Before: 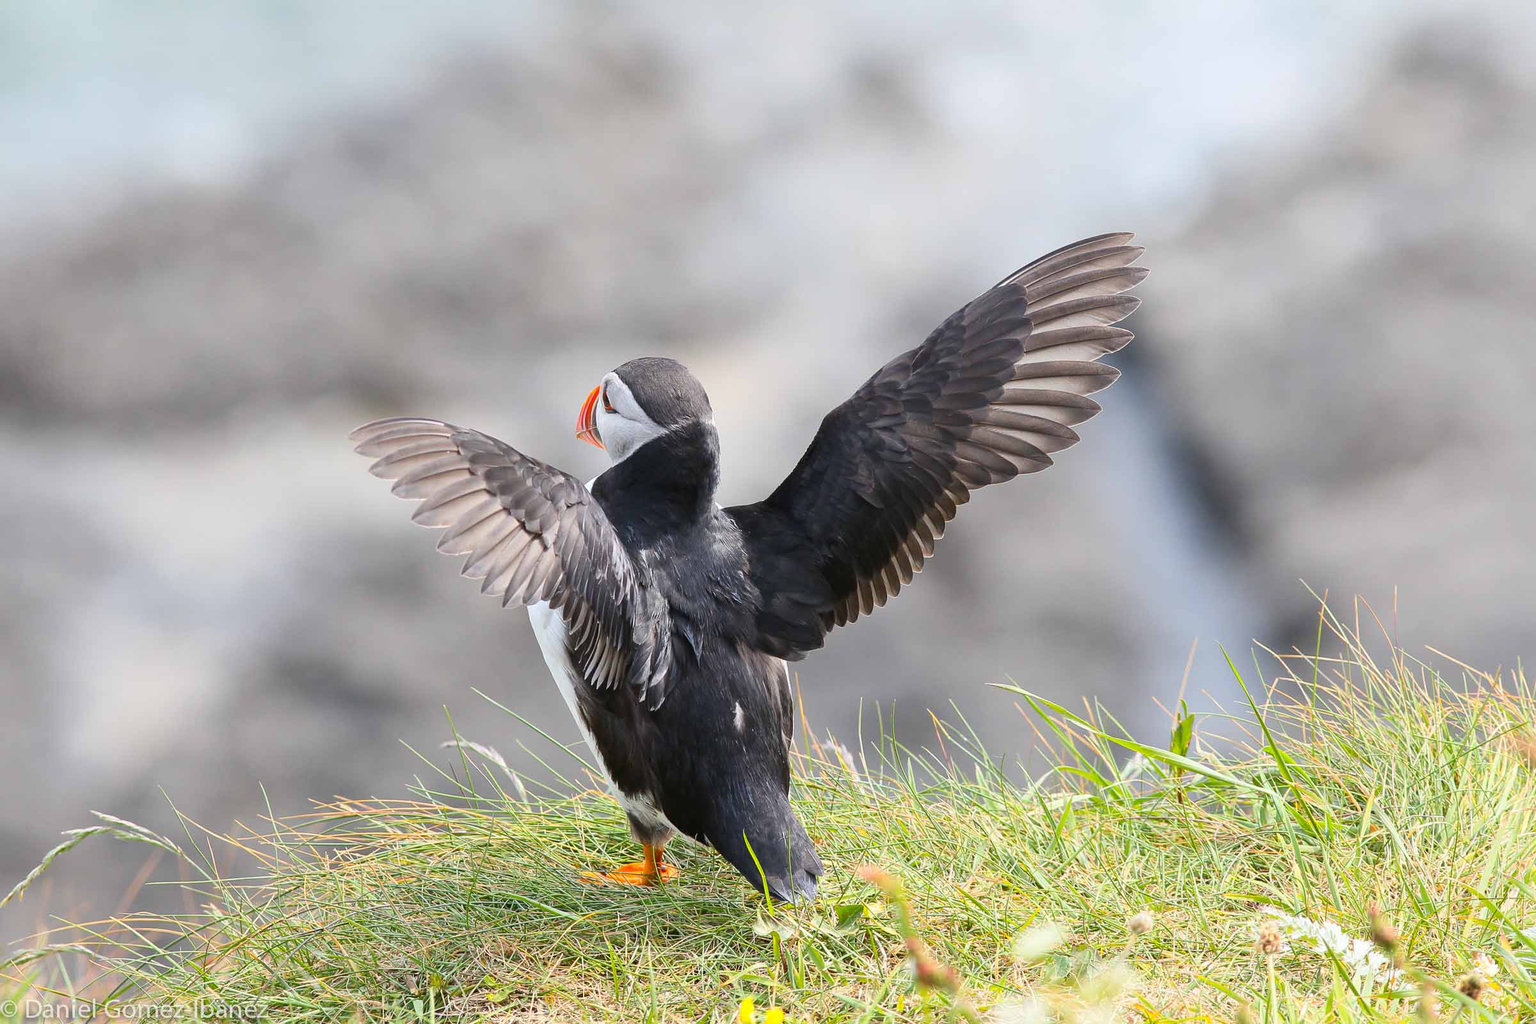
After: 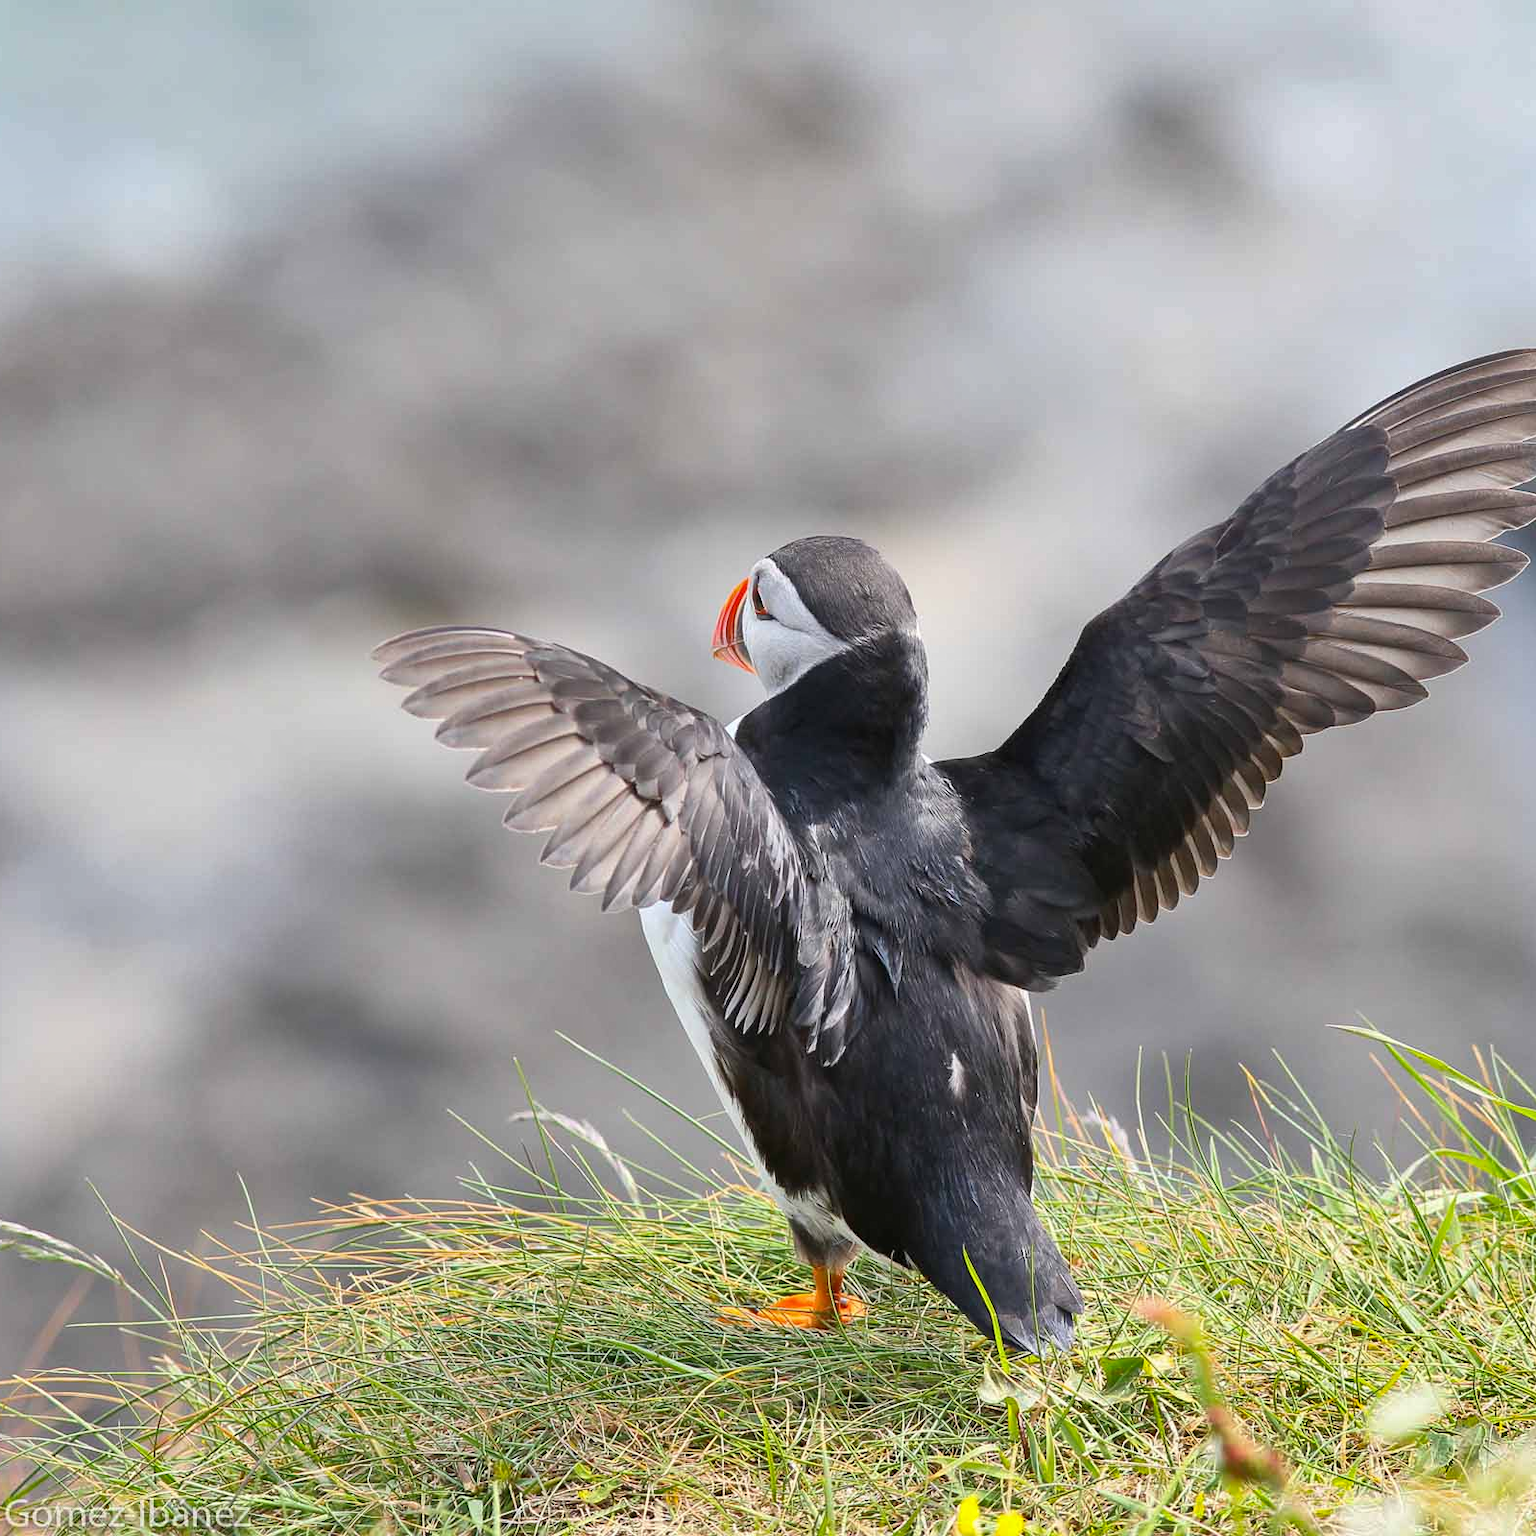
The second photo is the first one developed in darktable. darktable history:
crop and rotate: left 6.617%, right 26.717%
shadows and highlights: soften with gaussian
